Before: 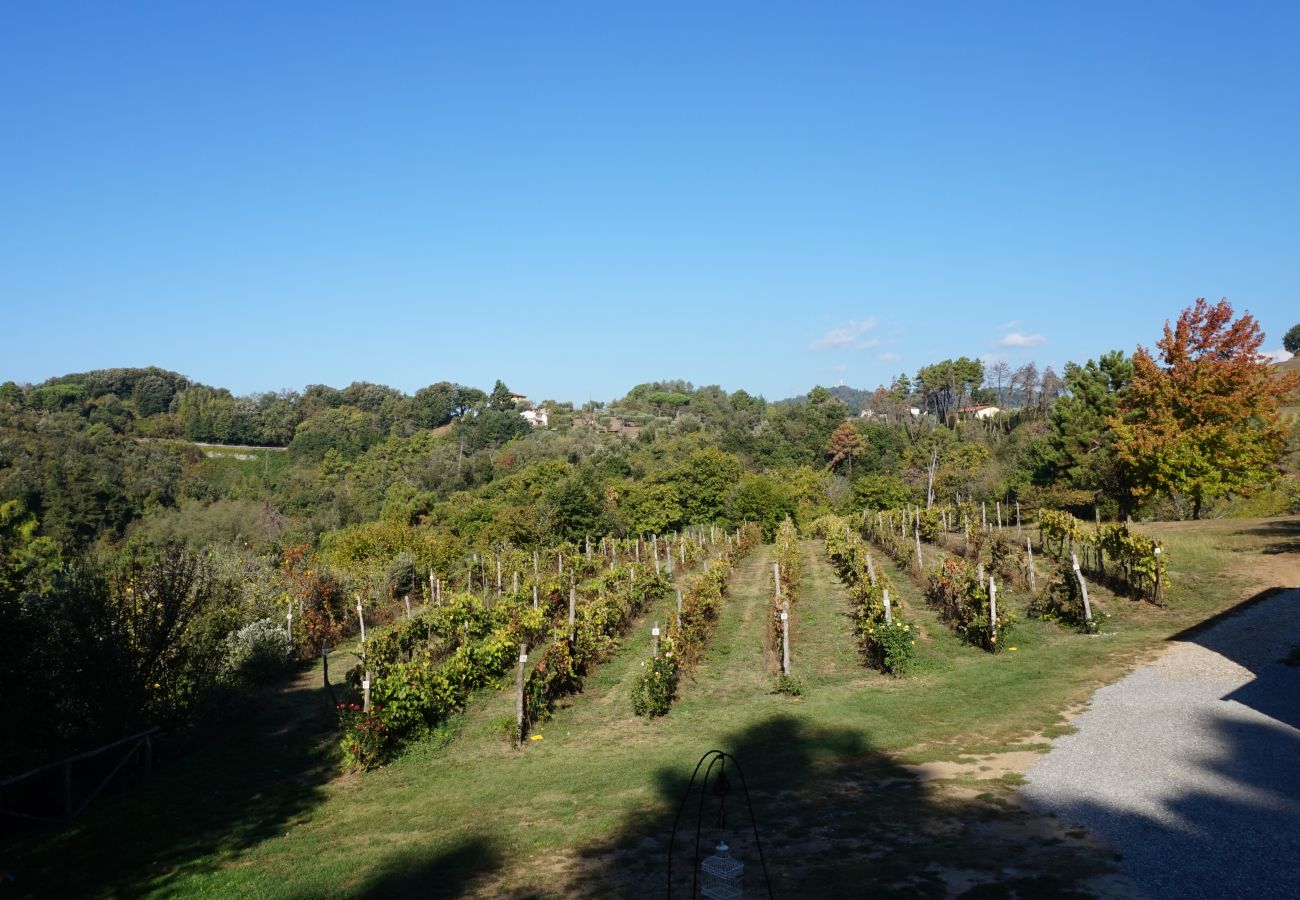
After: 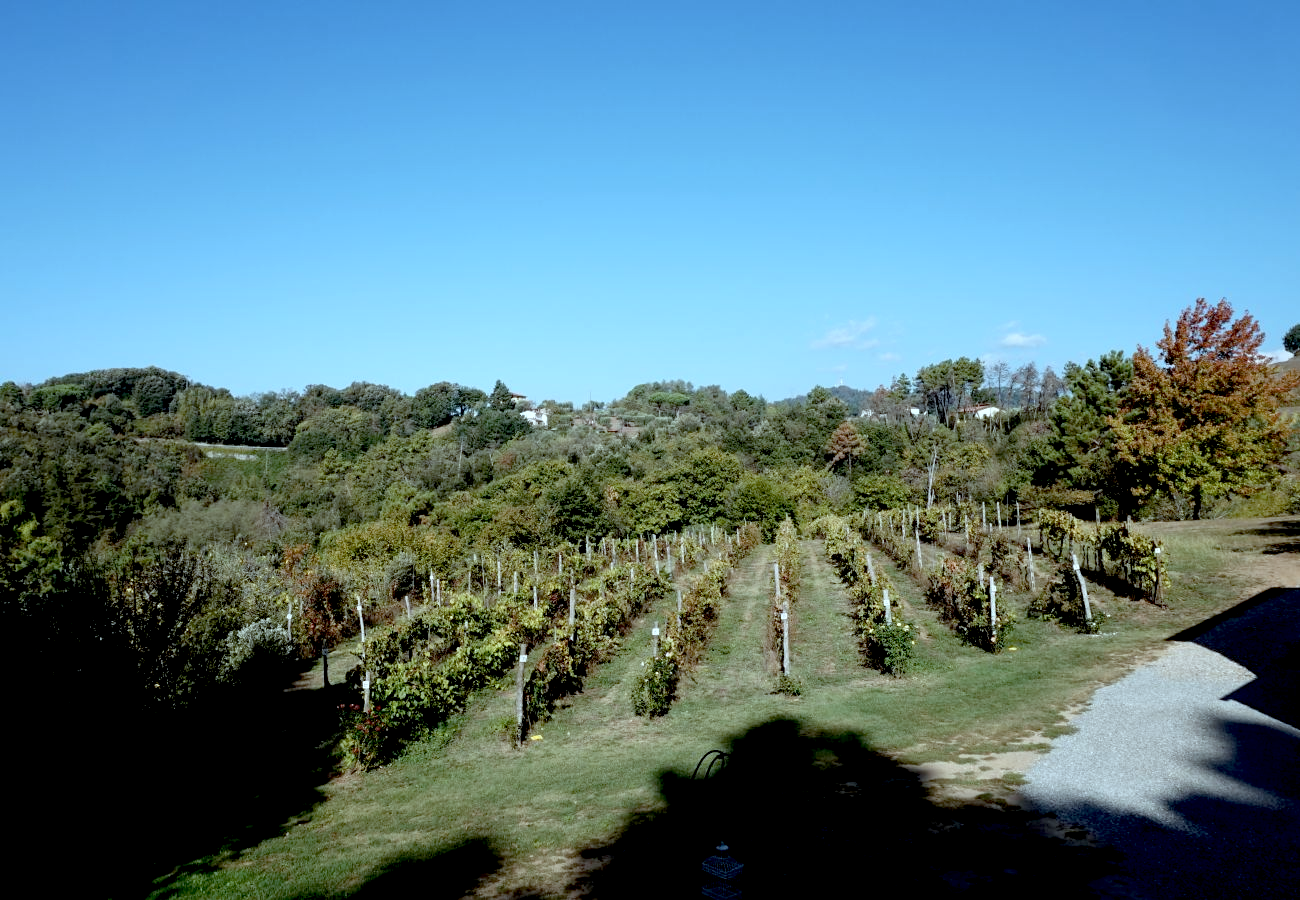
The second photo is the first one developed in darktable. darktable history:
color correction: highlights a* -12.64, highlights b* -18.1, saturation 0.7
exposure: black level correction 0.025, exposure 0.182 EV, compensate highlight preservation false
